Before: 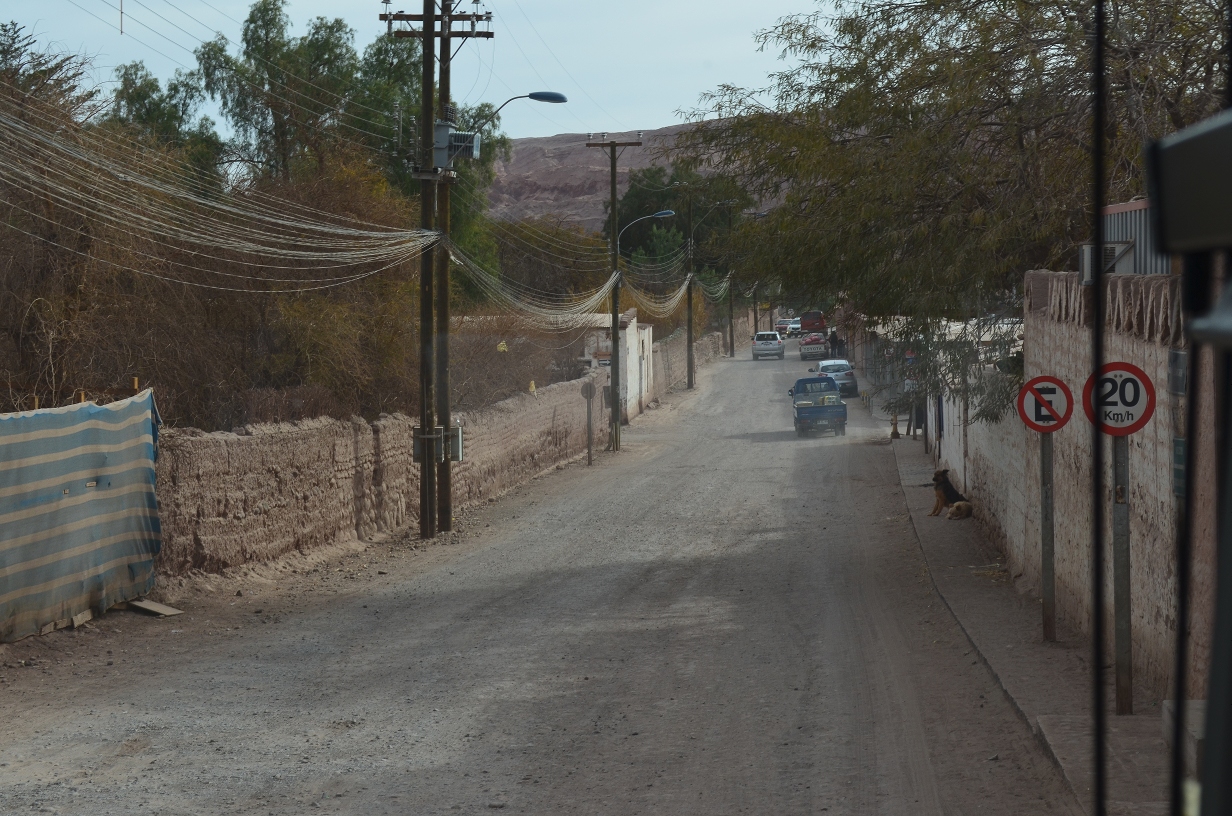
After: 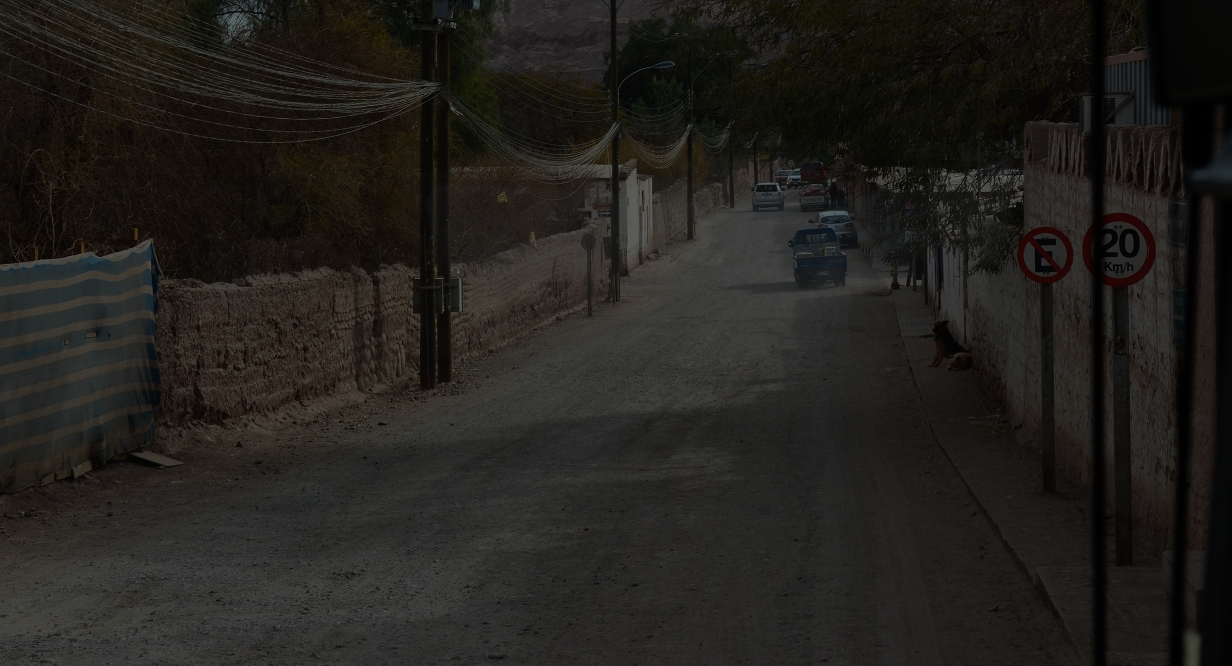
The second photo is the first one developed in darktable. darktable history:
crop and rotate: top 18.312%
tone equalizer: edges refinement/feathering 500, mask exposure compensation -1.57 EV, preserve details no
exposure: exposure -2.36 EV, compensate exposure bias true, compensate highlight preservation false
